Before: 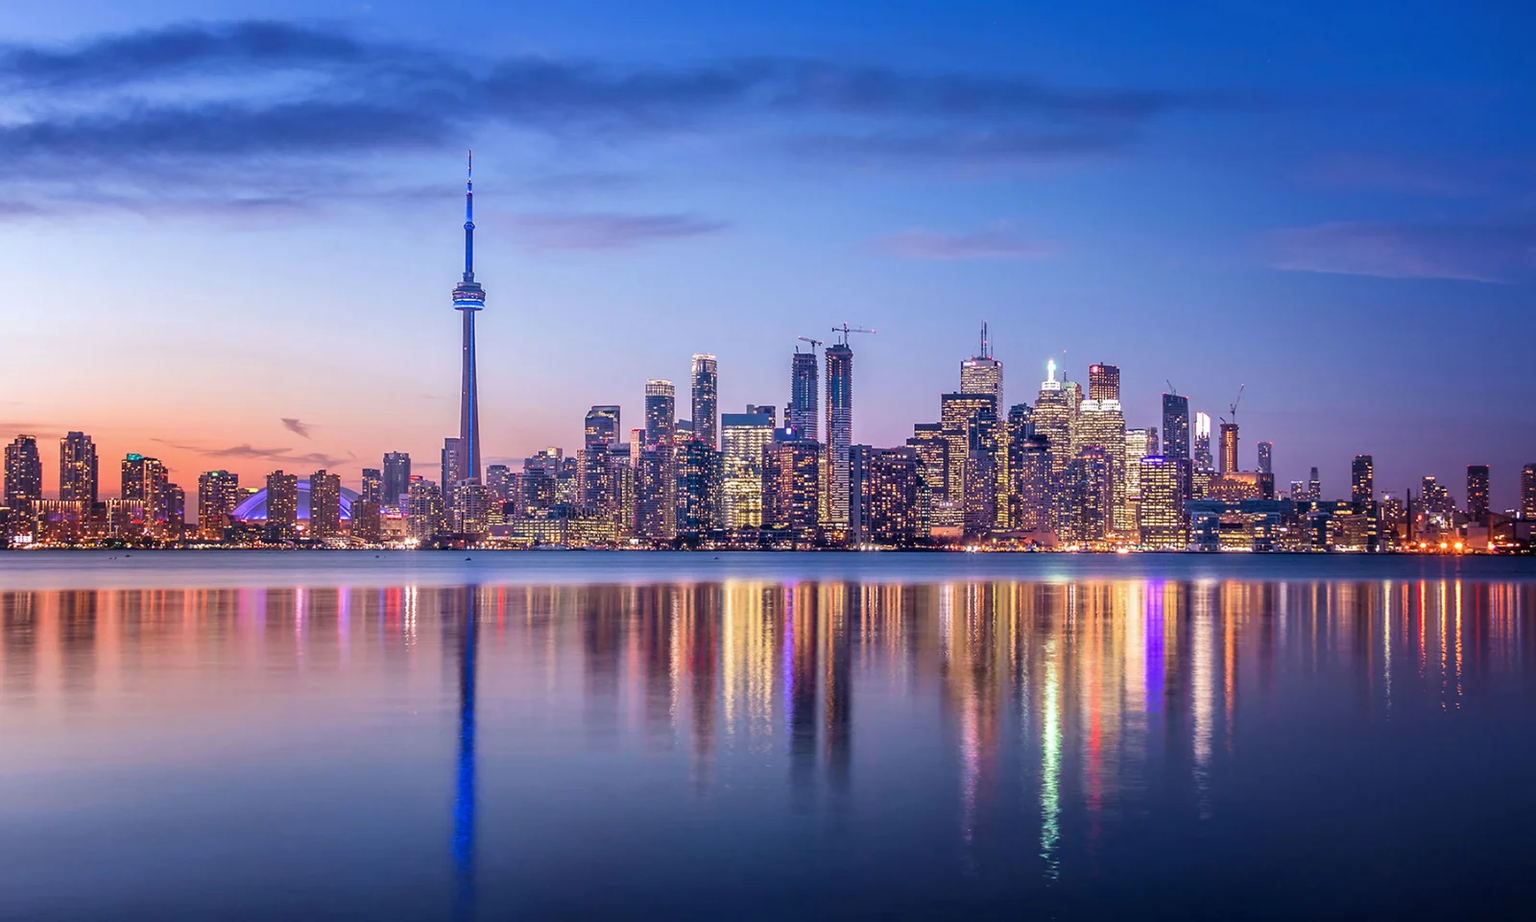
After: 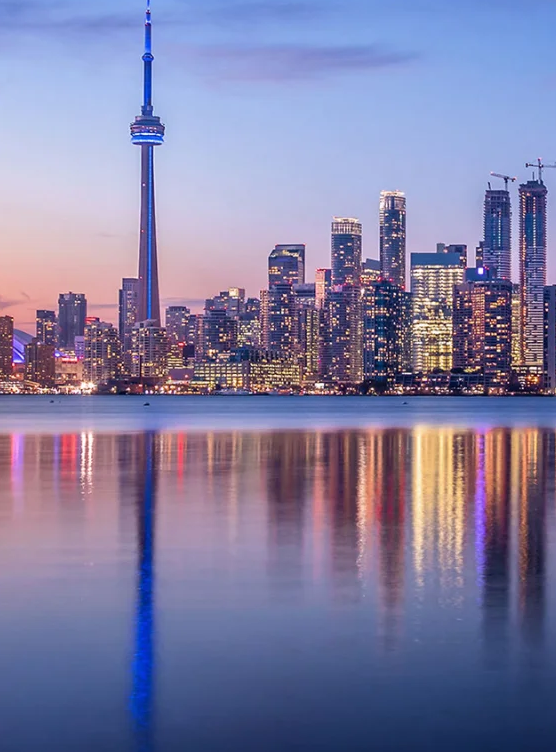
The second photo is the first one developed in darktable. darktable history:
crop and rotate: left 21.368%, top 18.6%, right 43.865%, bottom 3.002%
